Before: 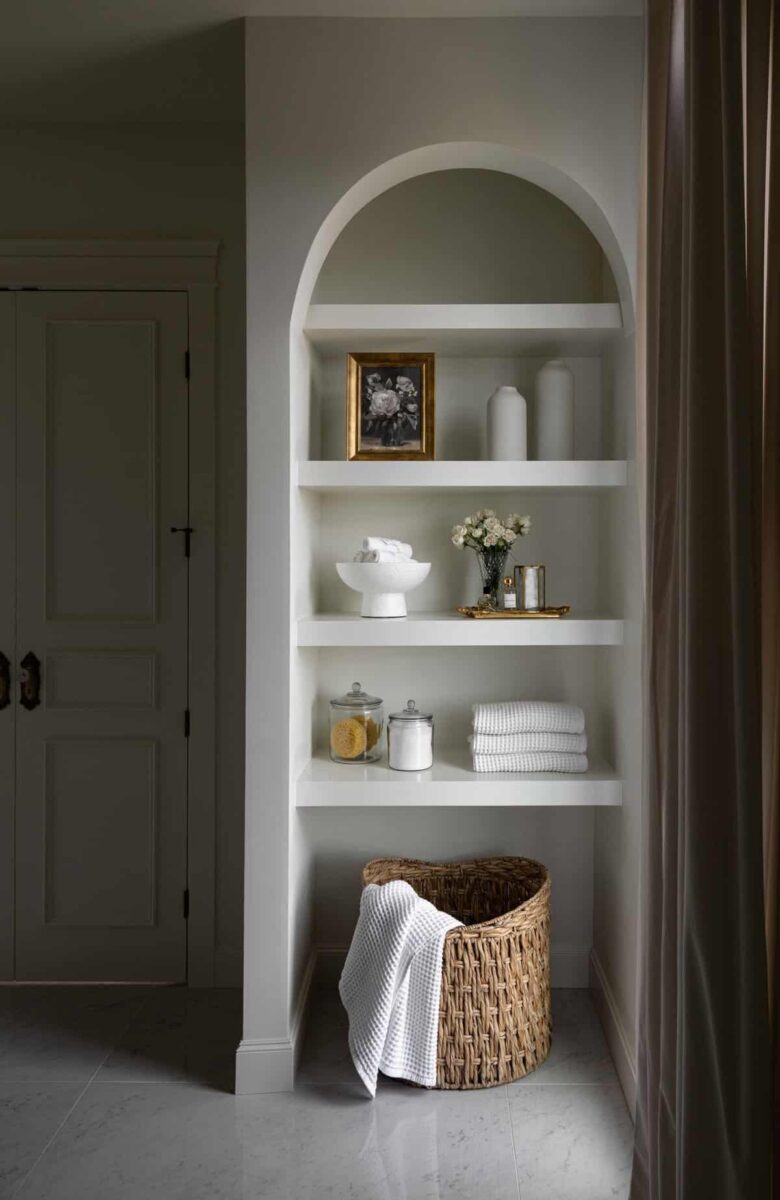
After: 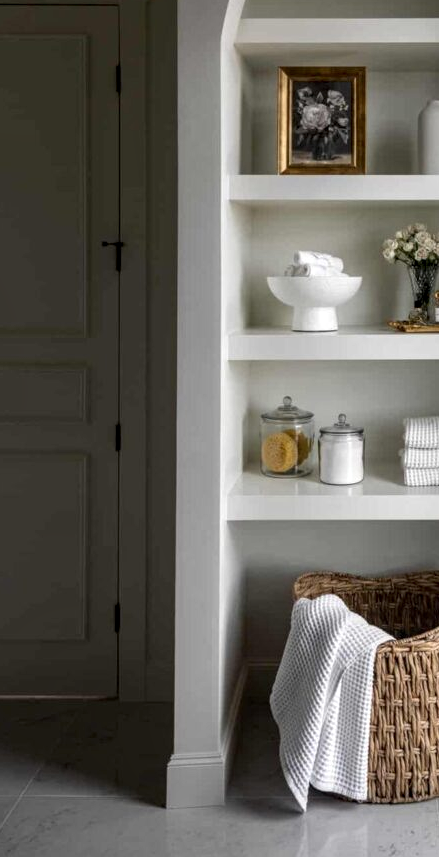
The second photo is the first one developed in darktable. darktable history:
crop: left 8.966%, top 23.852%, right 34.699%, bottom 4.703%
local contrast: detail 130%
